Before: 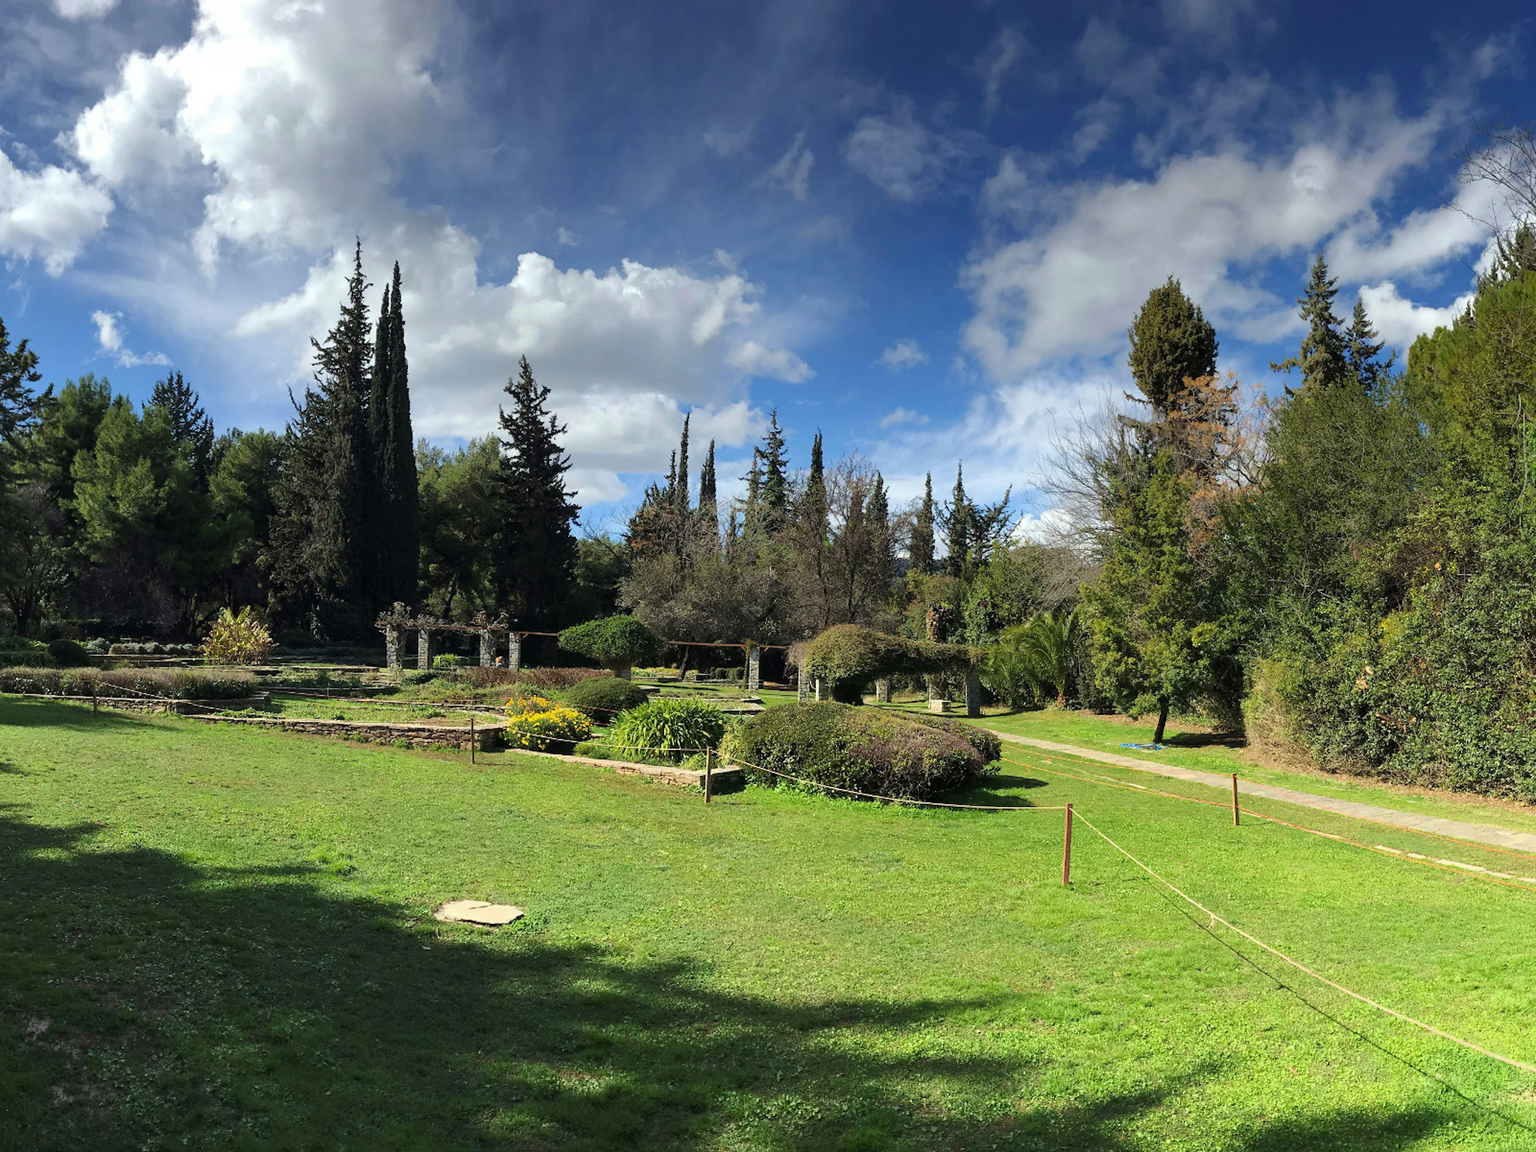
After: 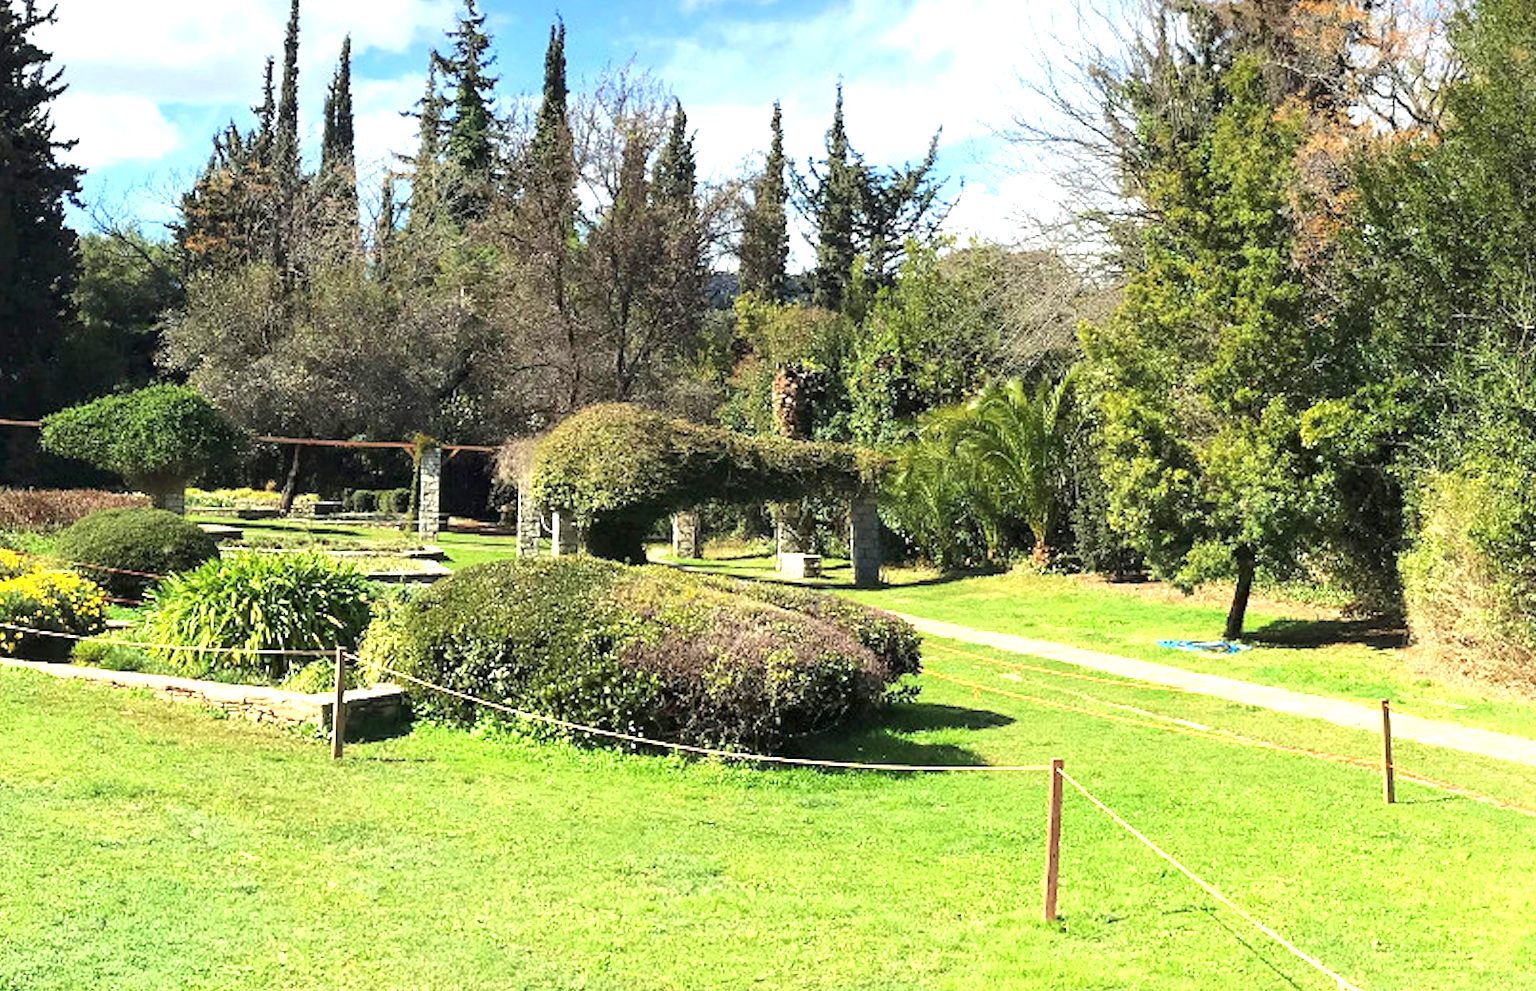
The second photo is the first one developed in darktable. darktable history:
crop: left 35.03%, top 36.625%, right 14.663%, bottom 20.057%
exposure: black level correction 0, exposure 1.1 EV, compensate exposure bias true, compensate highlight preservation false
